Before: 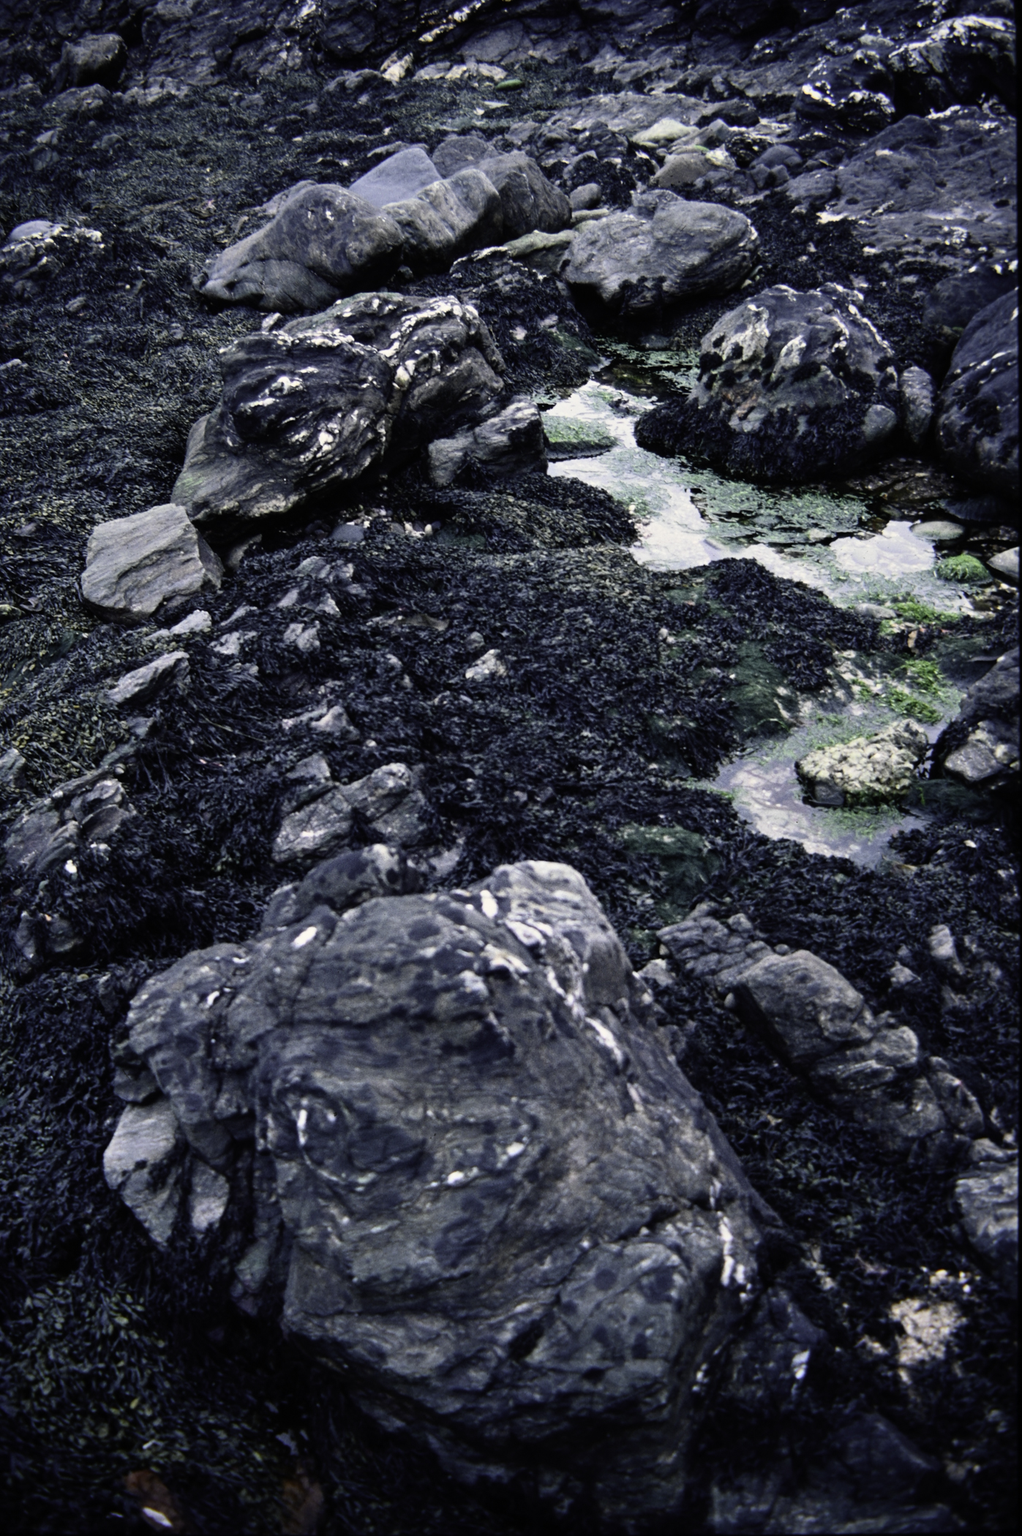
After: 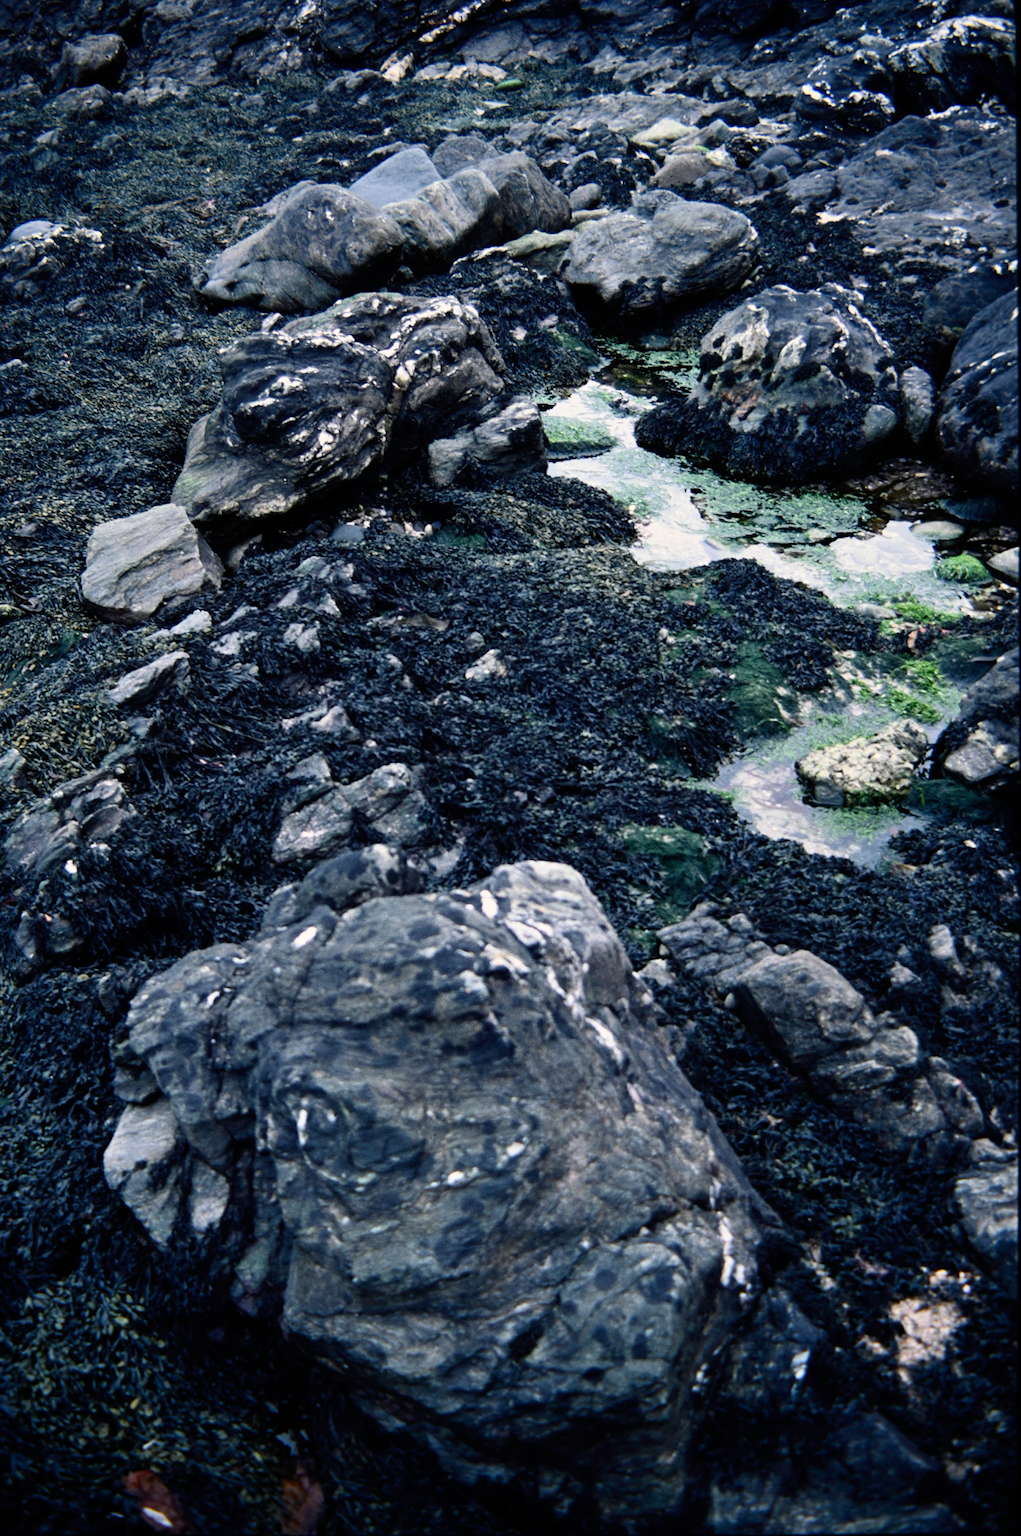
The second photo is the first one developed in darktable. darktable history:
contrast brightness saturation: contrast 0.082, saturation 0.017
